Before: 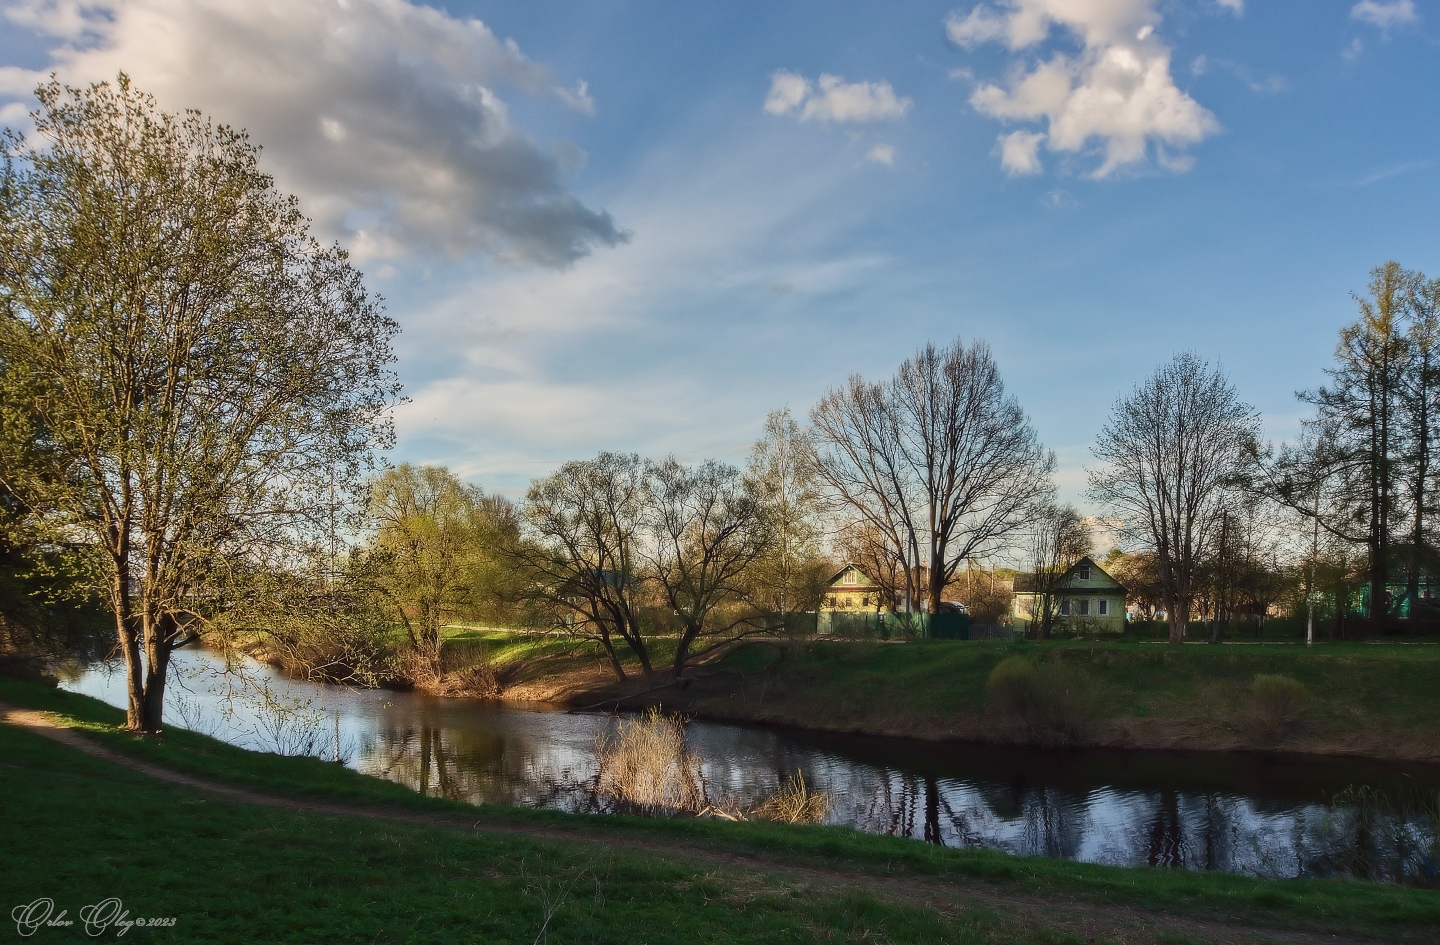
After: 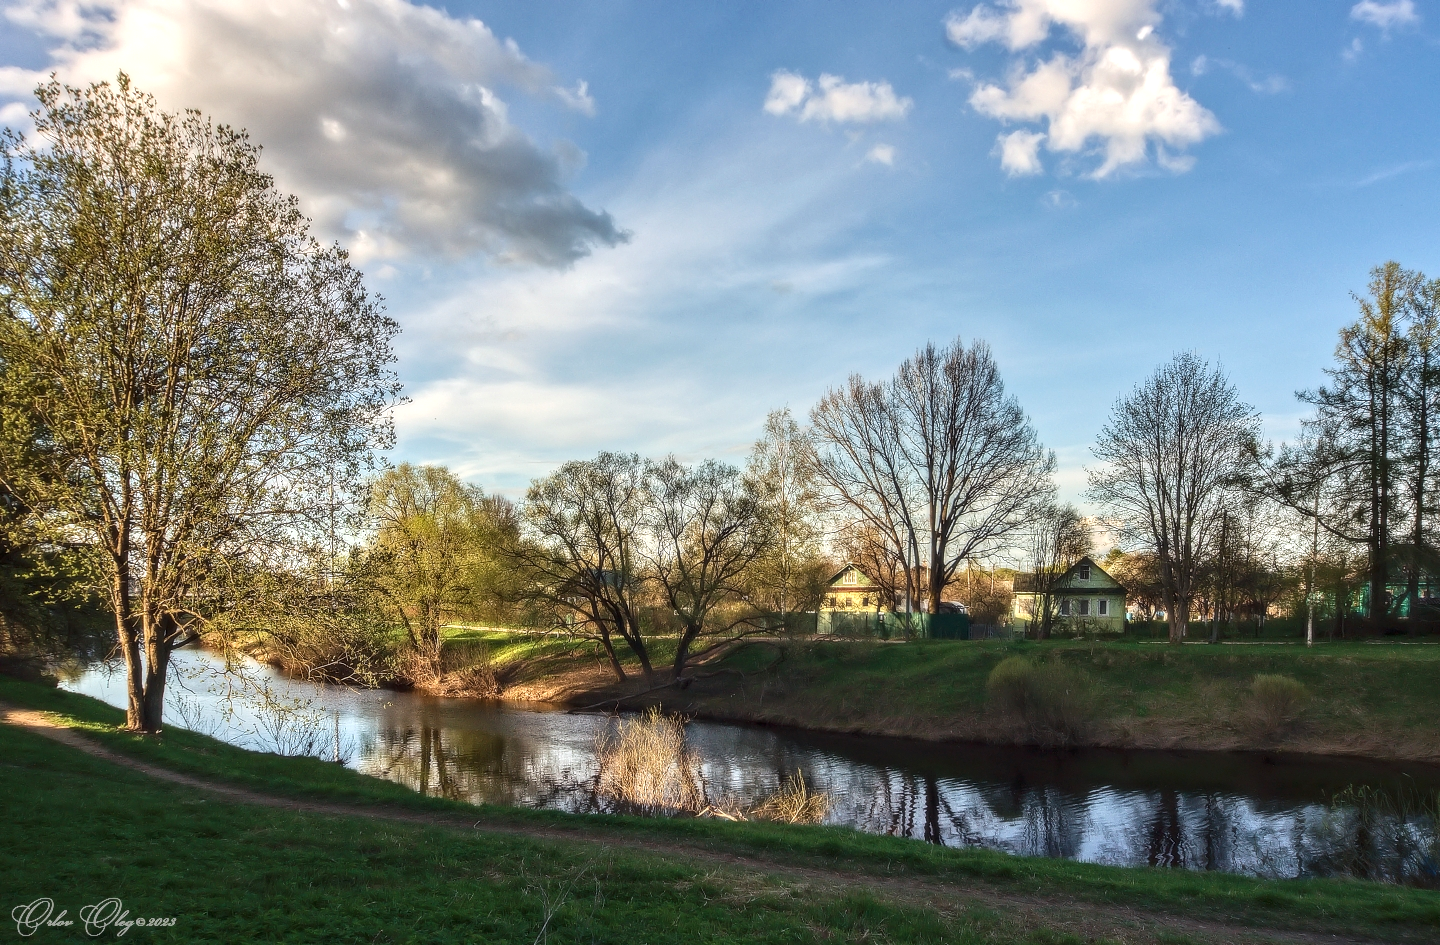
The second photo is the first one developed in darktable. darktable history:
exposure: compensate exposure bias true, compensate highlight preservation false
local contrast: detail 130%
